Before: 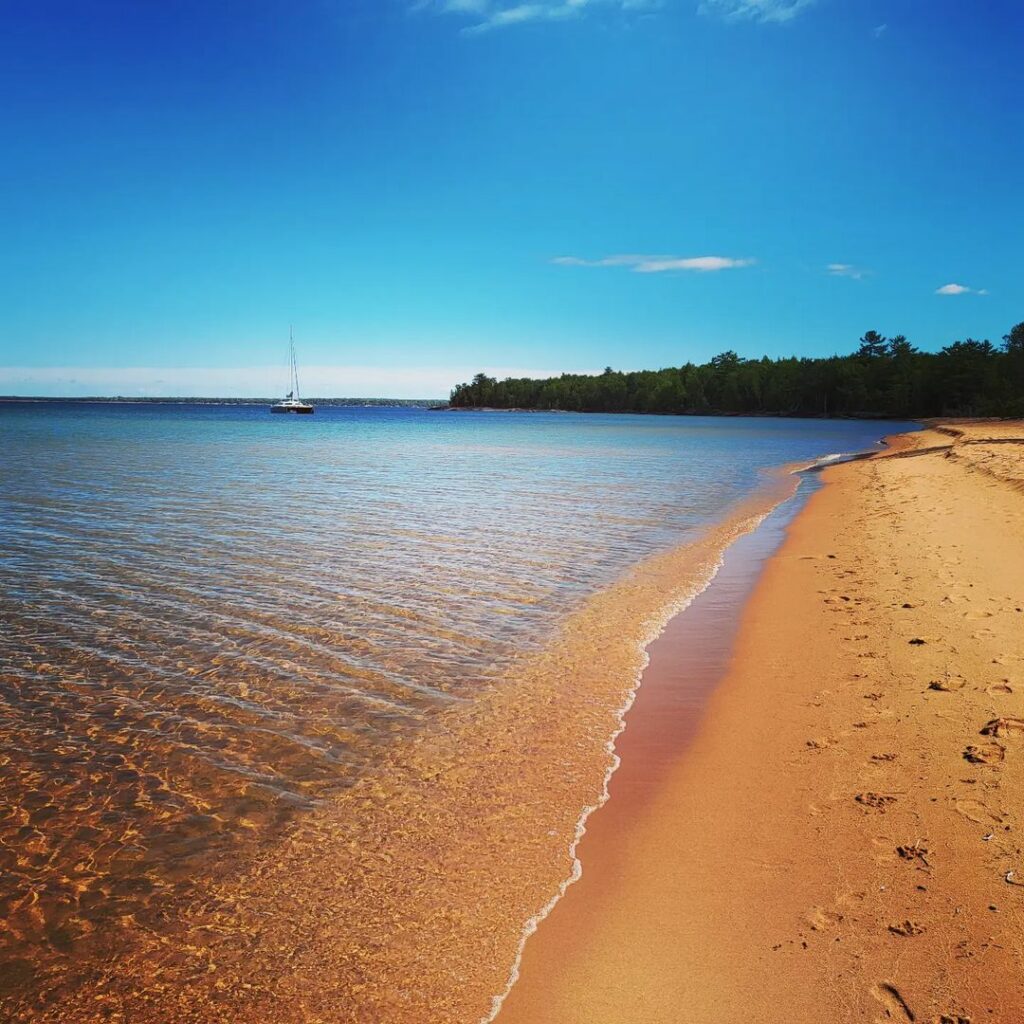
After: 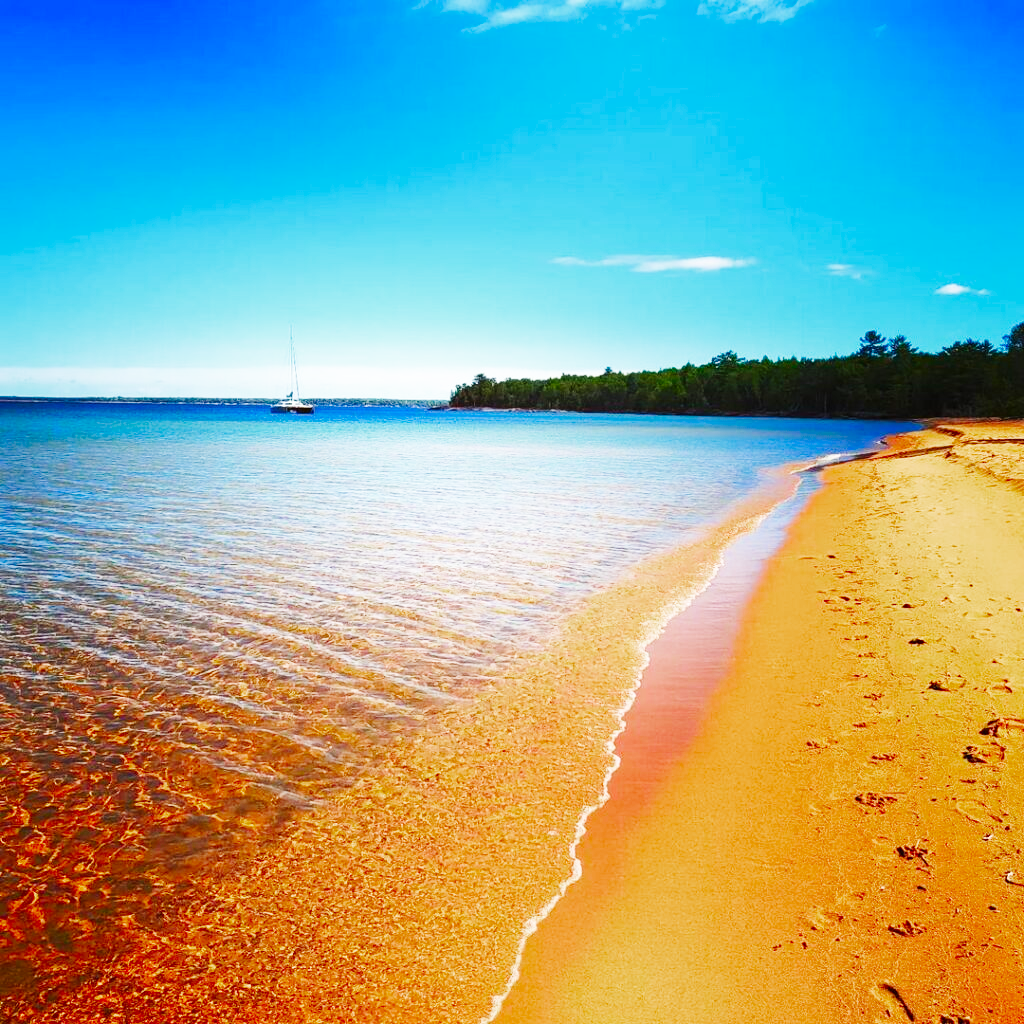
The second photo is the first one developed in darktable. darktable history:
base curve: curves: ch0 [(0, 0.003) (0.001, 0.002) (0.006, 0.004) (0.02, 0.022) (0.048, 0.086) (0.094, 0.234) (0.162, 0.431) (0.258, 0.629) (0.385, 0.8) (0.548, 0.918) (0.751, 0.988) (1, 1)], preserve colors none
color zones: curves: ch0 [(0, 0.425) (0.143, 0.422) (0.286, 0.42) (0.429, 0.419) (0.571, 0.419) (0.714, 0.42) (0.857, 0.422) (1, 0.425)]; ch1 [(0, 0.666) (0.143, 0.669) (0.286, 0.671) (0.429, 0.67) (0.571, 0.67) (0.714, 0.67) (0.857, 0.67) (1, 0.666)]
